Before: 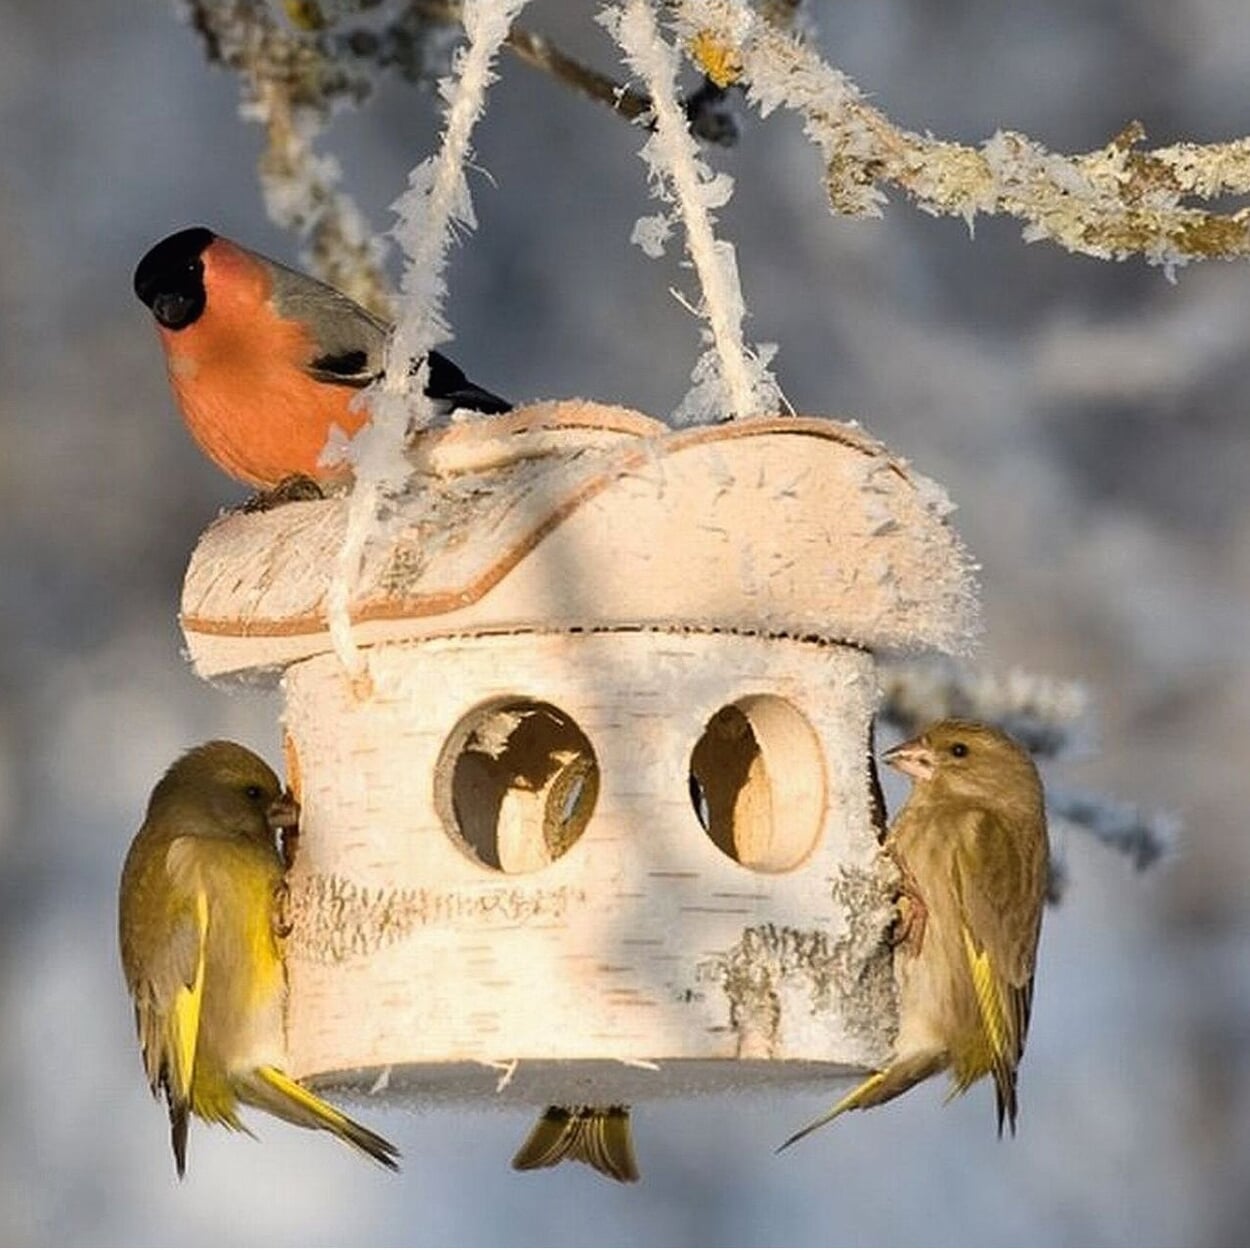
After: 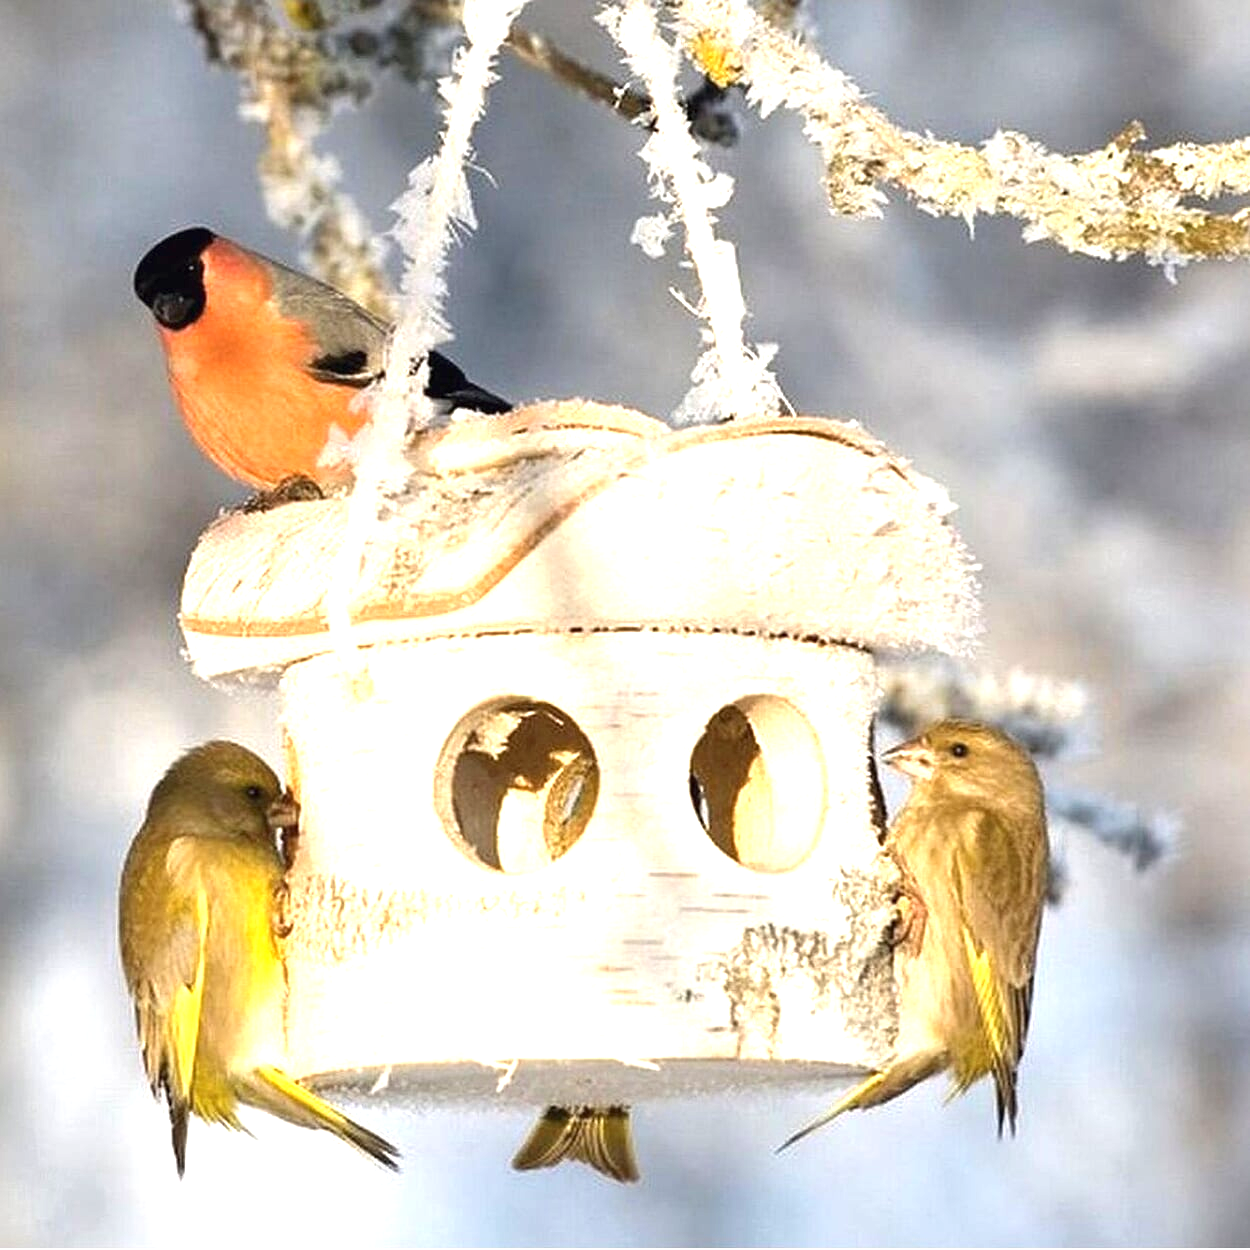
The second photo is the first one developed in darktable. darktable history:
exposure: exposure 1.231 EV, compensate highlight preservation false
